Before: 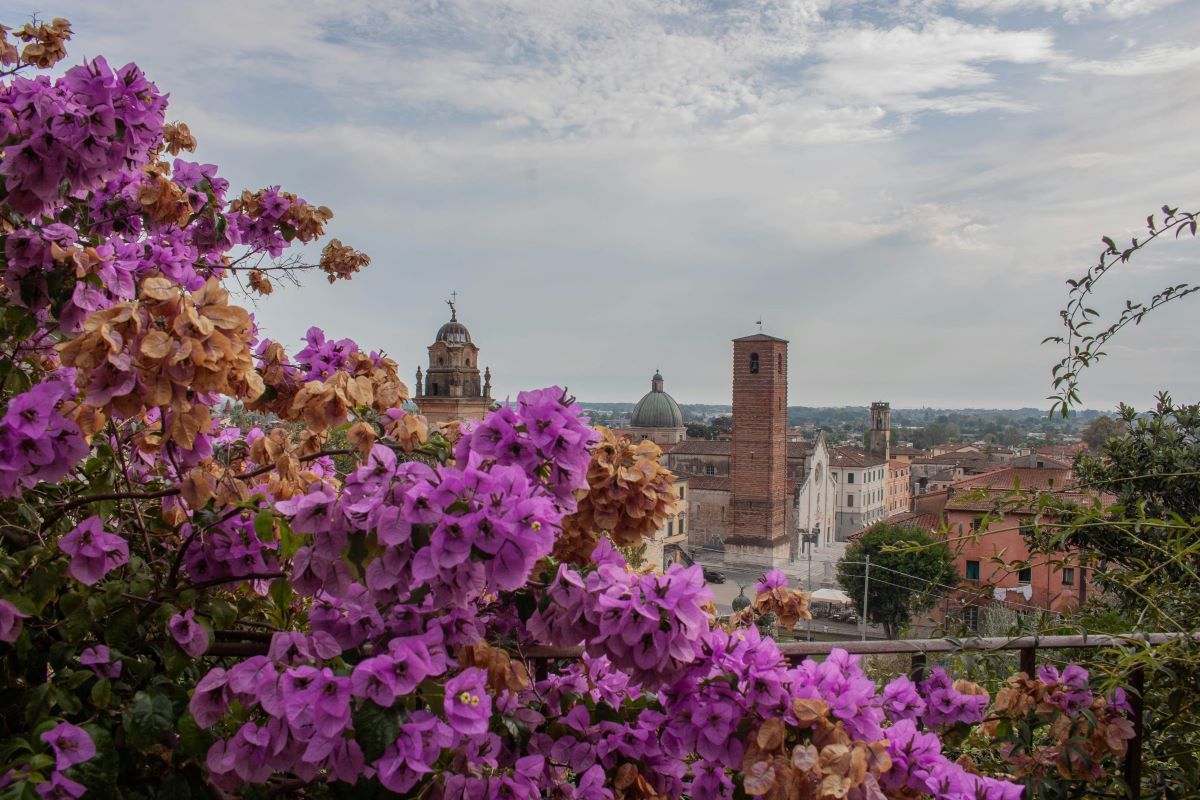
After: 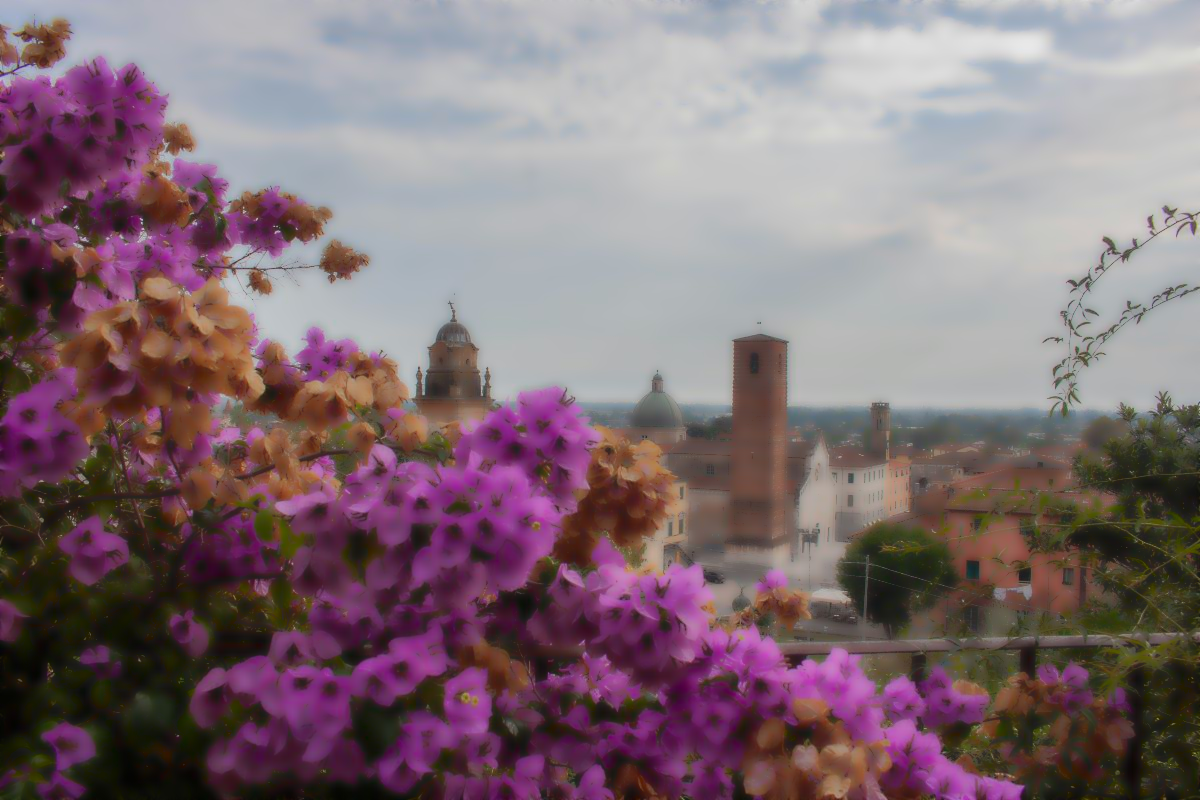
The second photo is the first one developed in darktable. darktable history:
contrast brightness saturation: contrast 0.07
lowpass: radius 4, soften with bilateral filter, unbound 0
